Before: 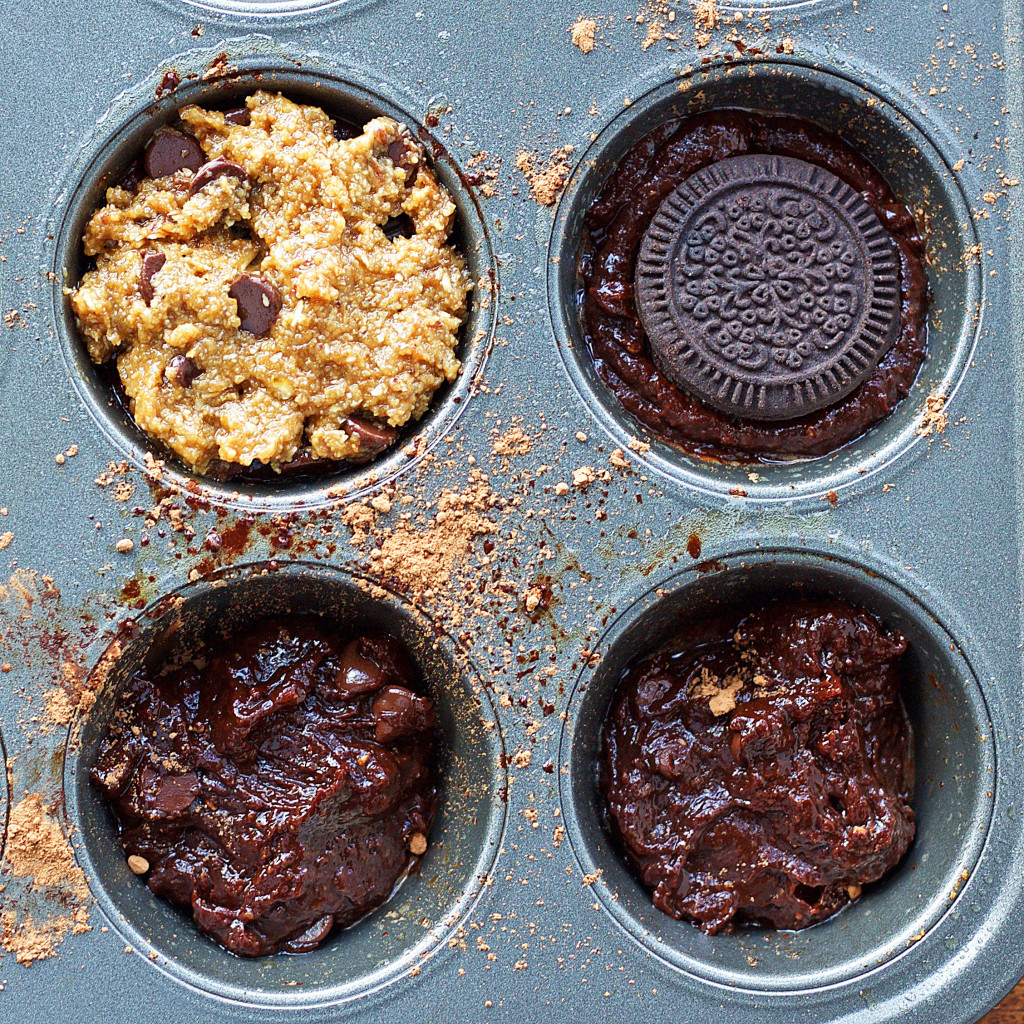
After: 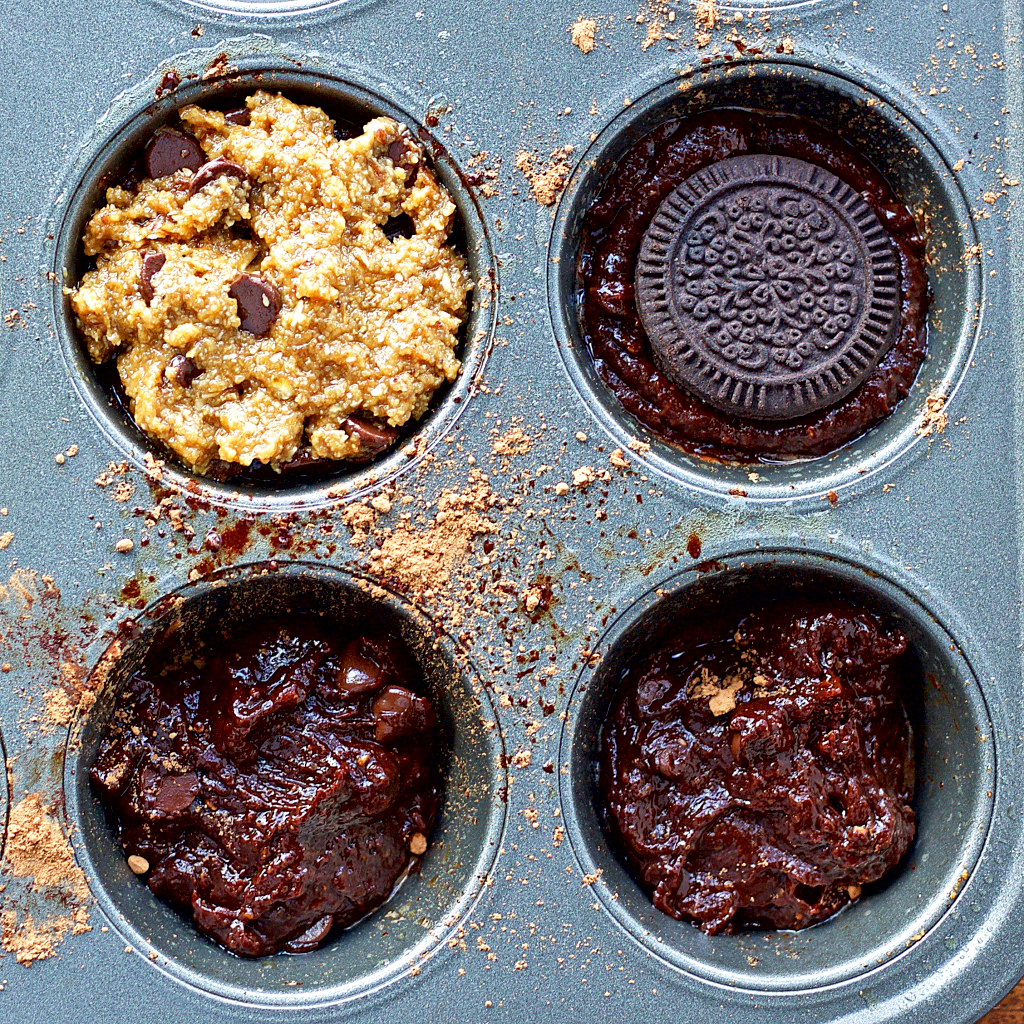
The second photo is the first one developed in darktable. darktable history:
local contrast: mode bilateral grid, contrast 19, coarseness 50, detail 119%, midtone range 0.2
exposure: black level correction 0.009, exposure 0.108 EV, compensate highlight preservation false
